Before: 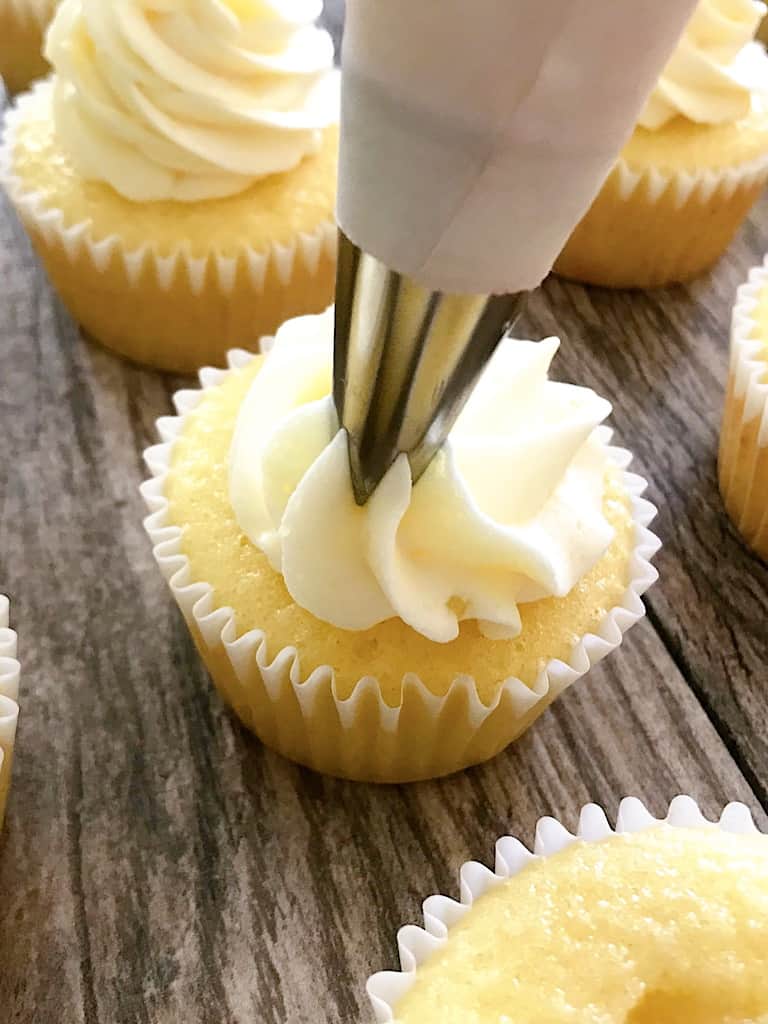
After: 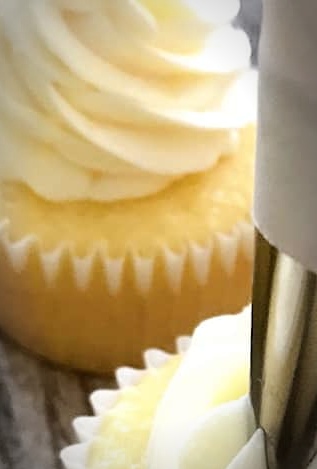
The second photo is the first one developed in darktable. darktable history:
crop and rotate: left 10.871%, top 0.06%, right 47.793%, bottom 54.089%
vignetting: automatic ratio true, unbound false
